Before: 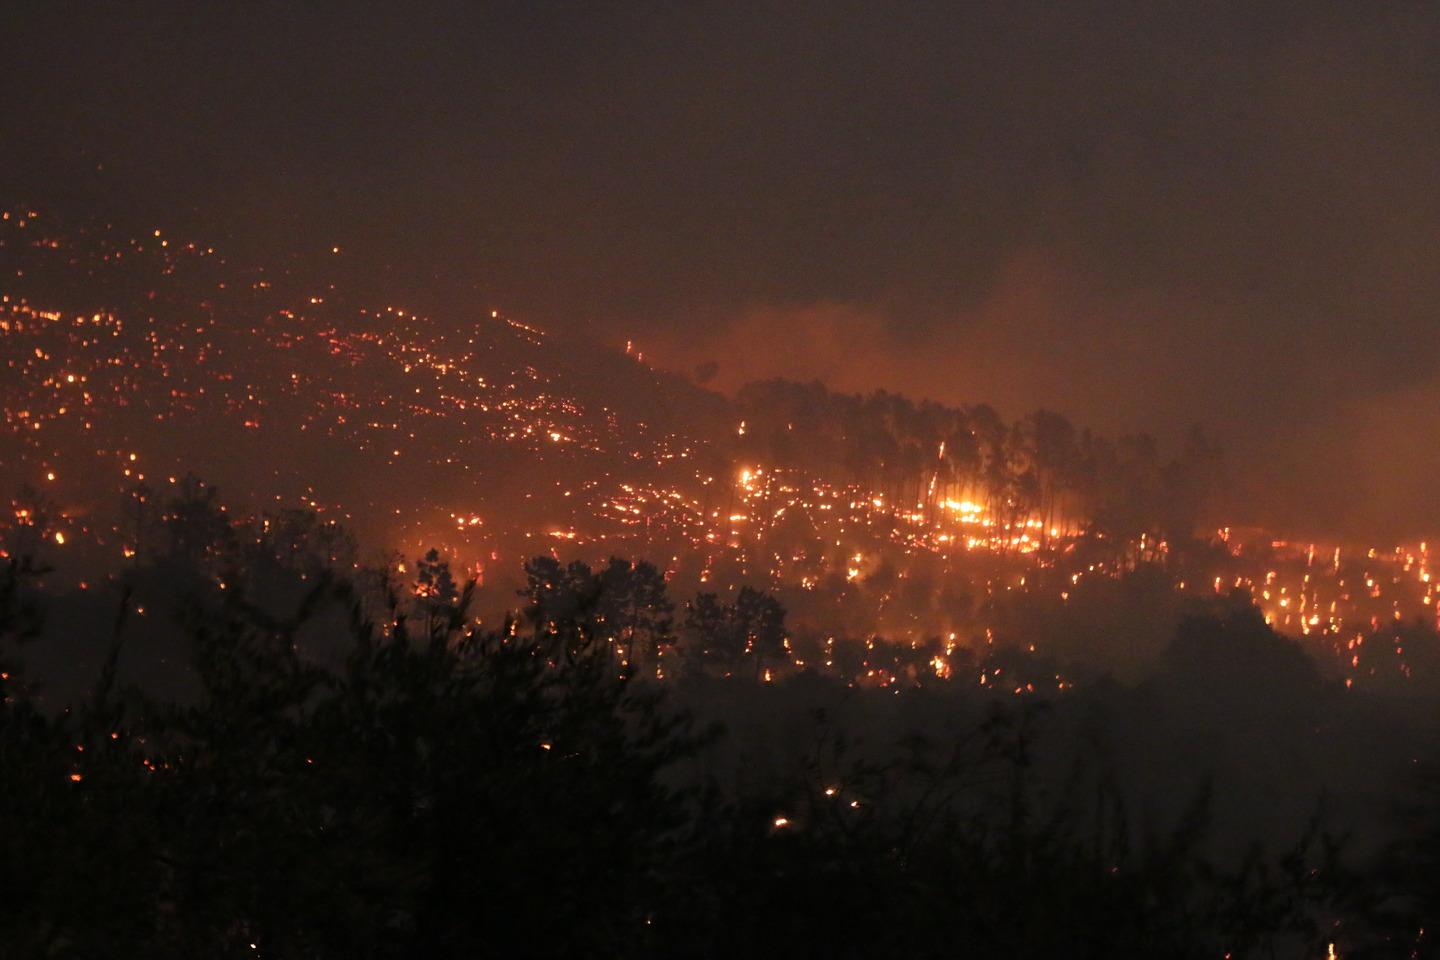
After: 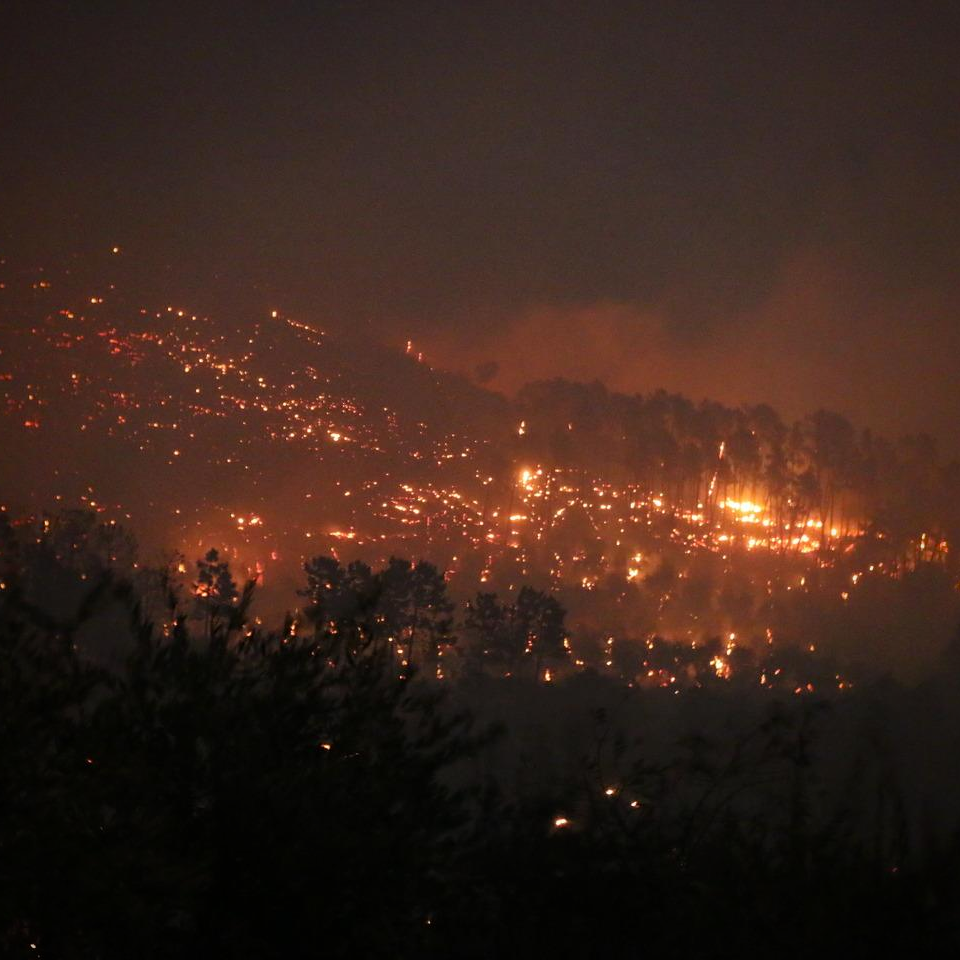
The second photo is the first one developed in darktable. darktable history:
vignetting: fall-off start 67.86%, fall-off radius 67.57%, saturation 0.388, center (-0.01, 0), automatic ratio true
crop and rotate: left 15.332%, right 17.976%
